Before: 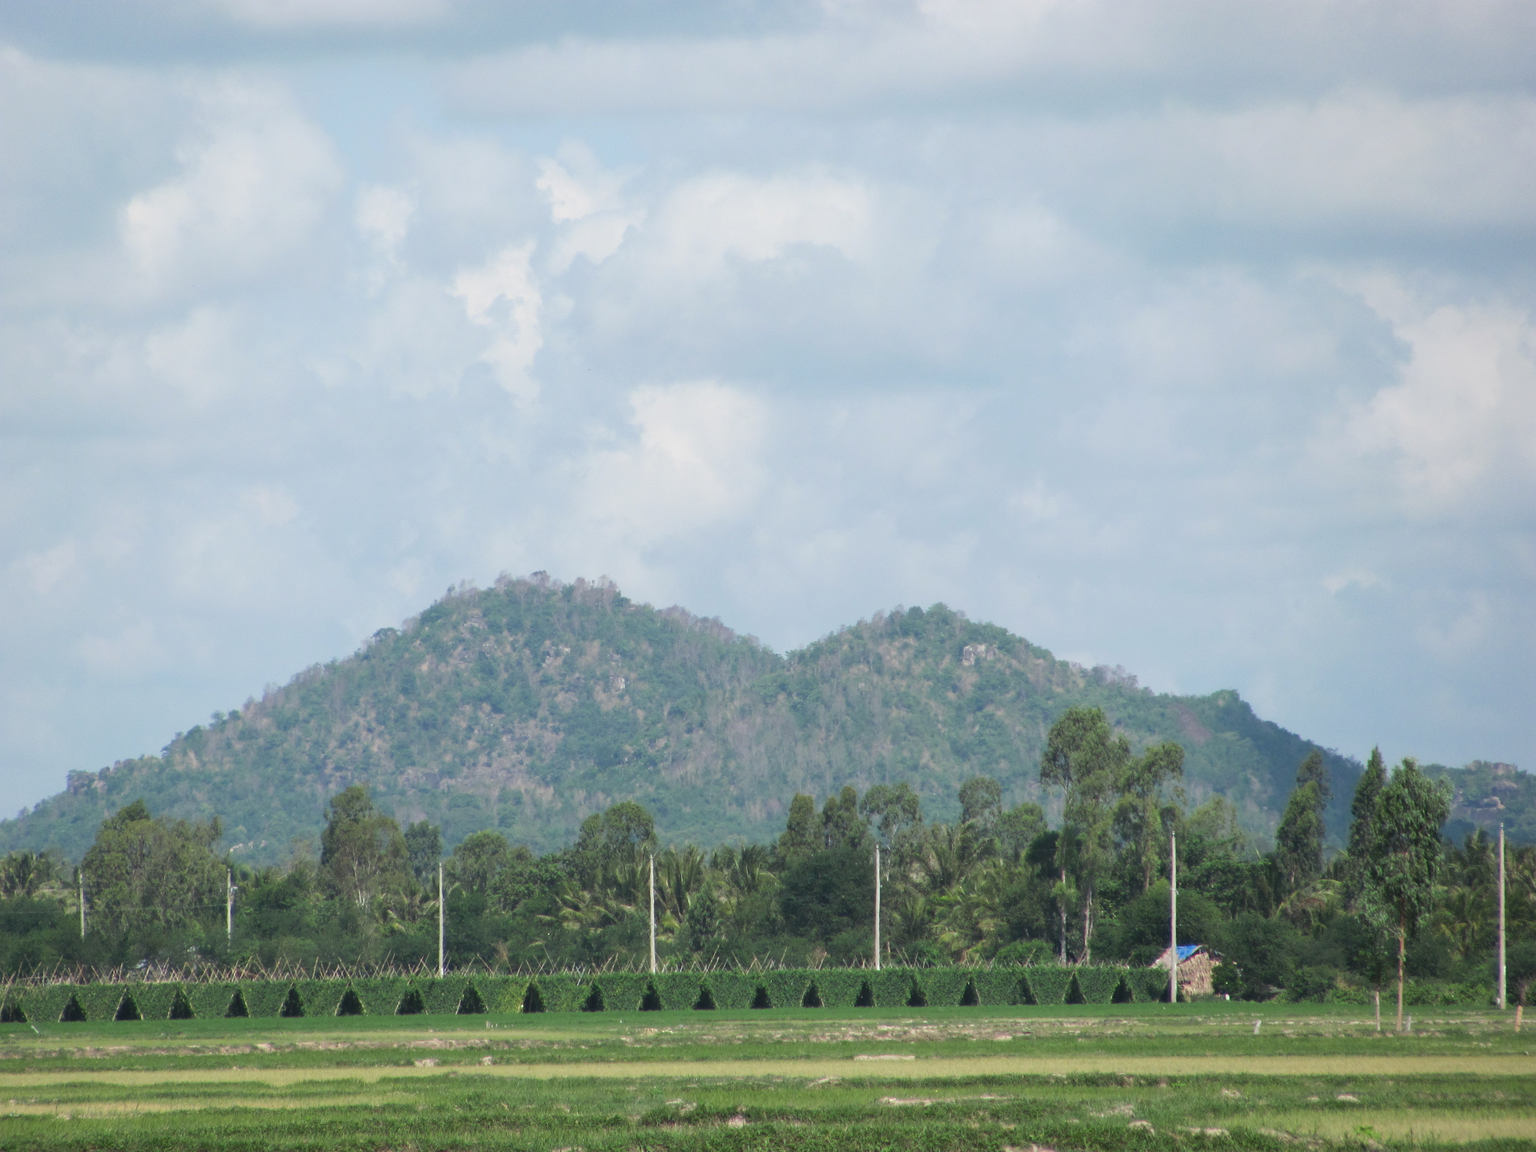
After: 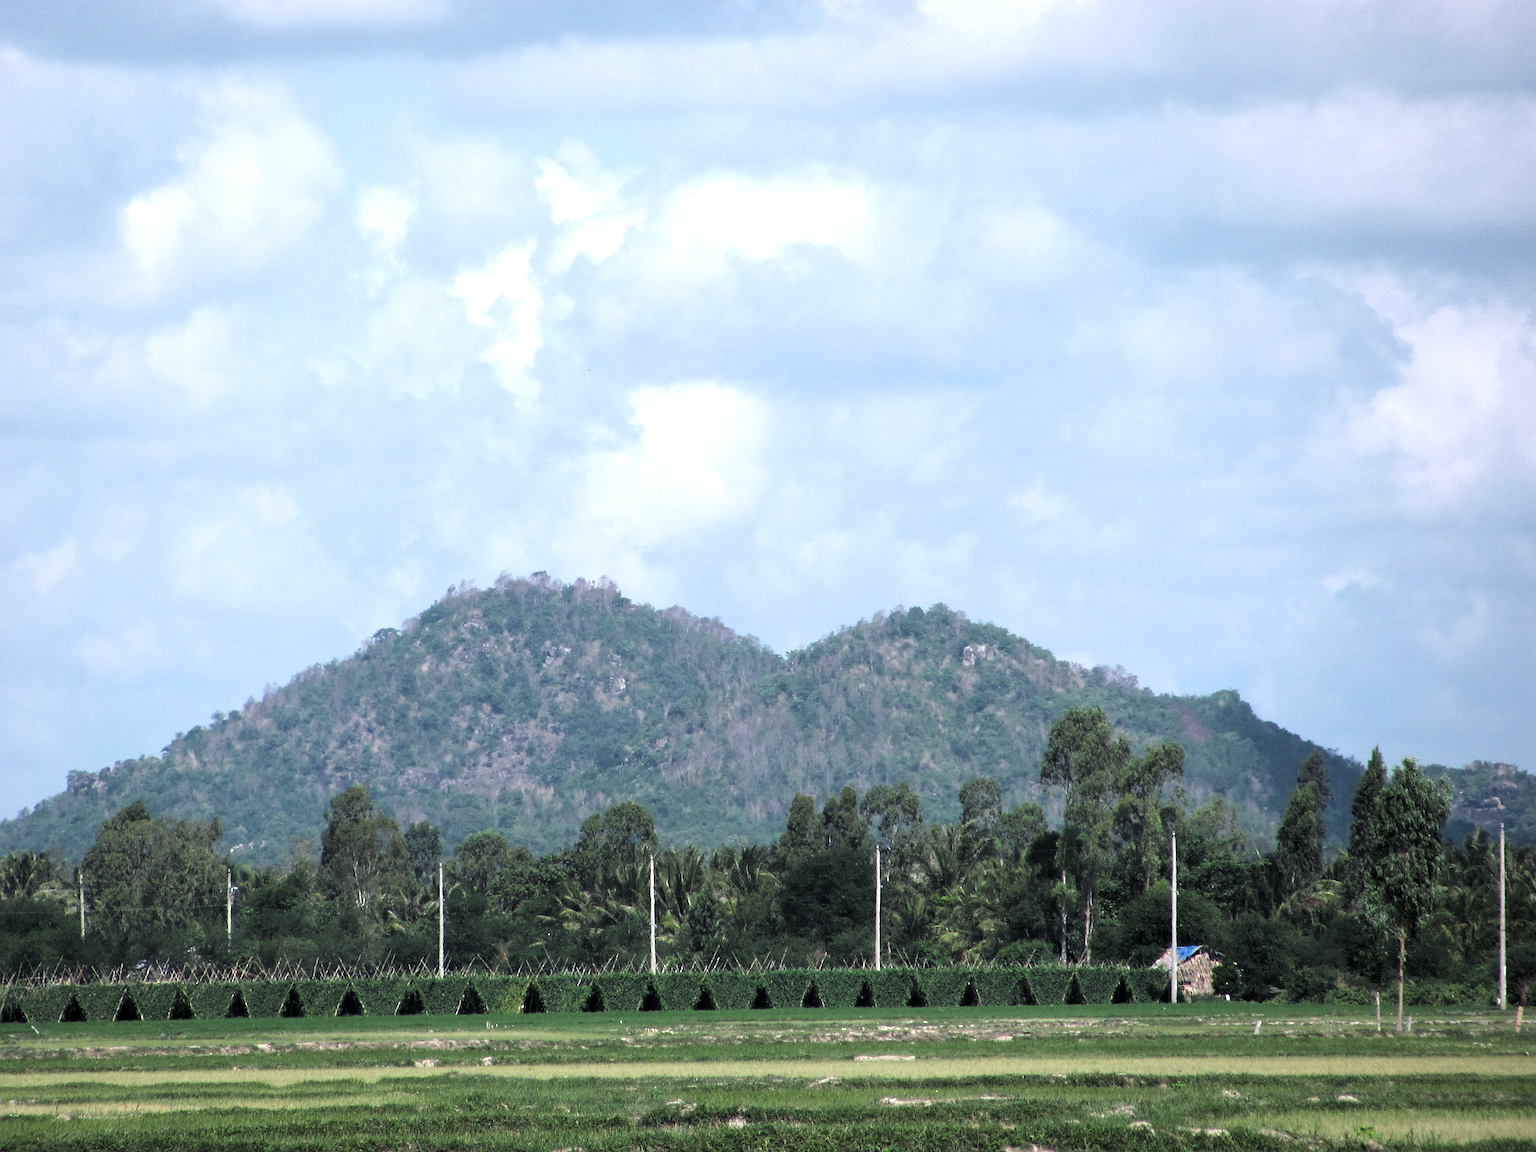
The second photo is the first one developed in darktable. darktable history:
sharpen: on, module defaults
color calibration: illuminant as shot in camera, x 0.358, y 0.373, temperature 4628.91 K
levels: levels [0.129, 0.519, 0.867]
